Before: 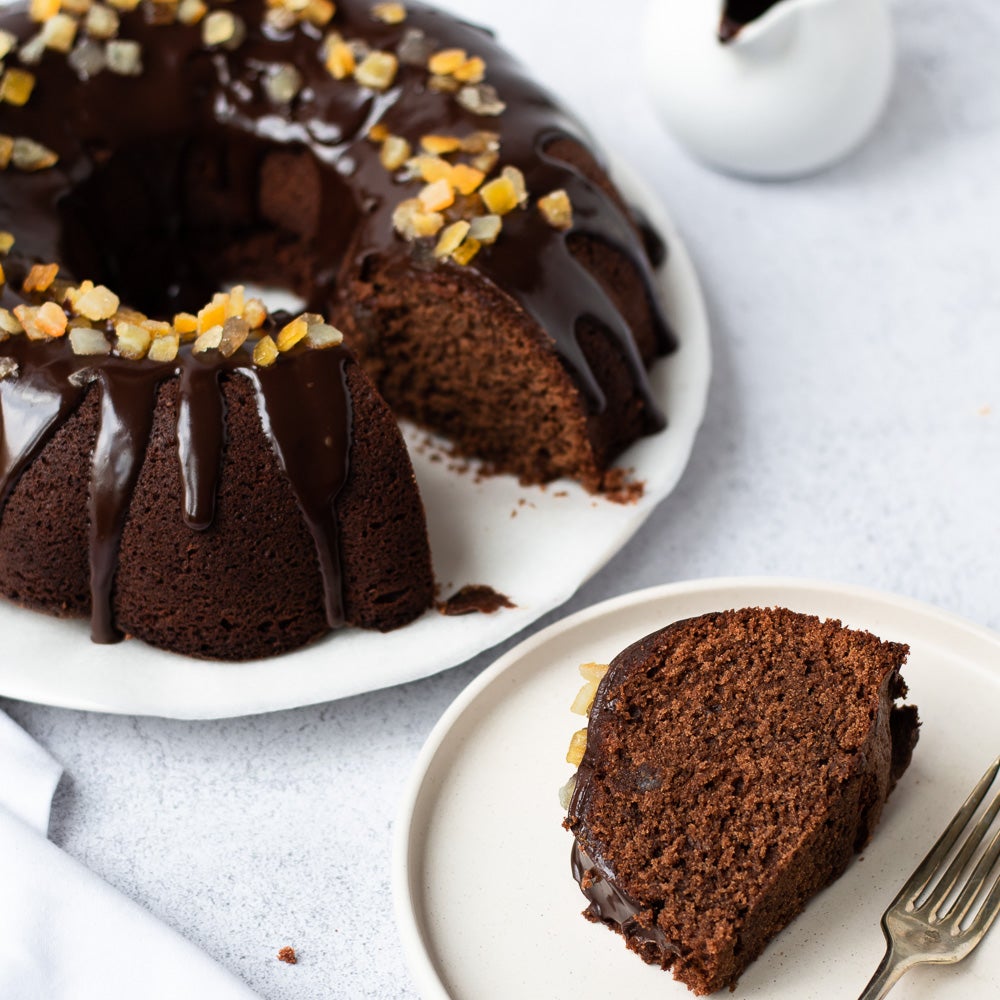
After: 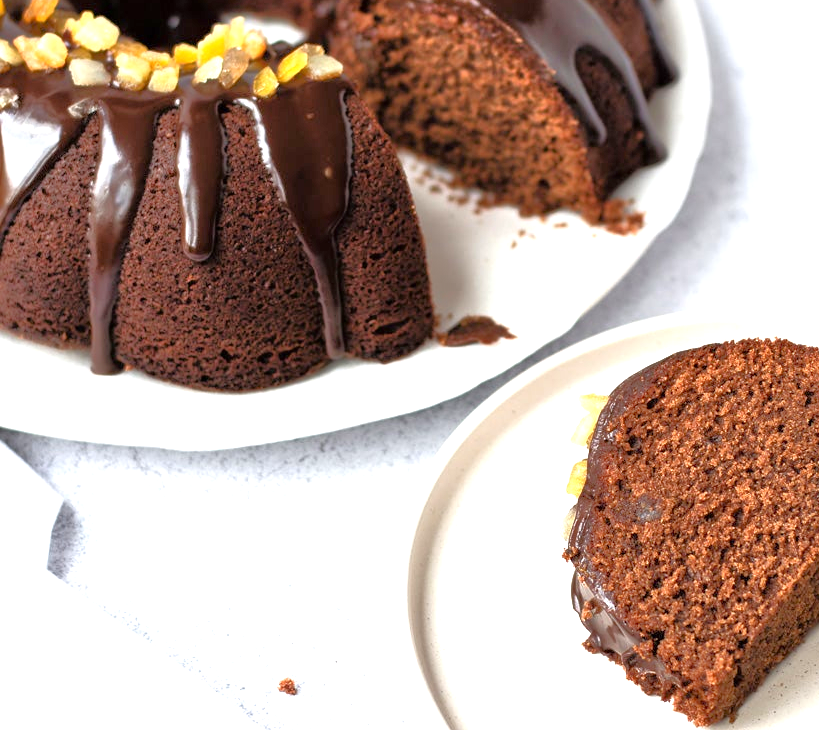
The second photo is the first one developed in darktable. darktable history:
tone equalizer: -7 EV 0.153 EV, -6 EV 0.609 EV, -5 EV 1.18 EV, -4 EV 1.35 EV, -3 EV 1.17 EV, -2 EV 0.6 EV, -1 EV 0.164 EV
exposure: exposure 0.924 EV, compensate highlight preservation false
crop: top 26.972%, right 18.001%
